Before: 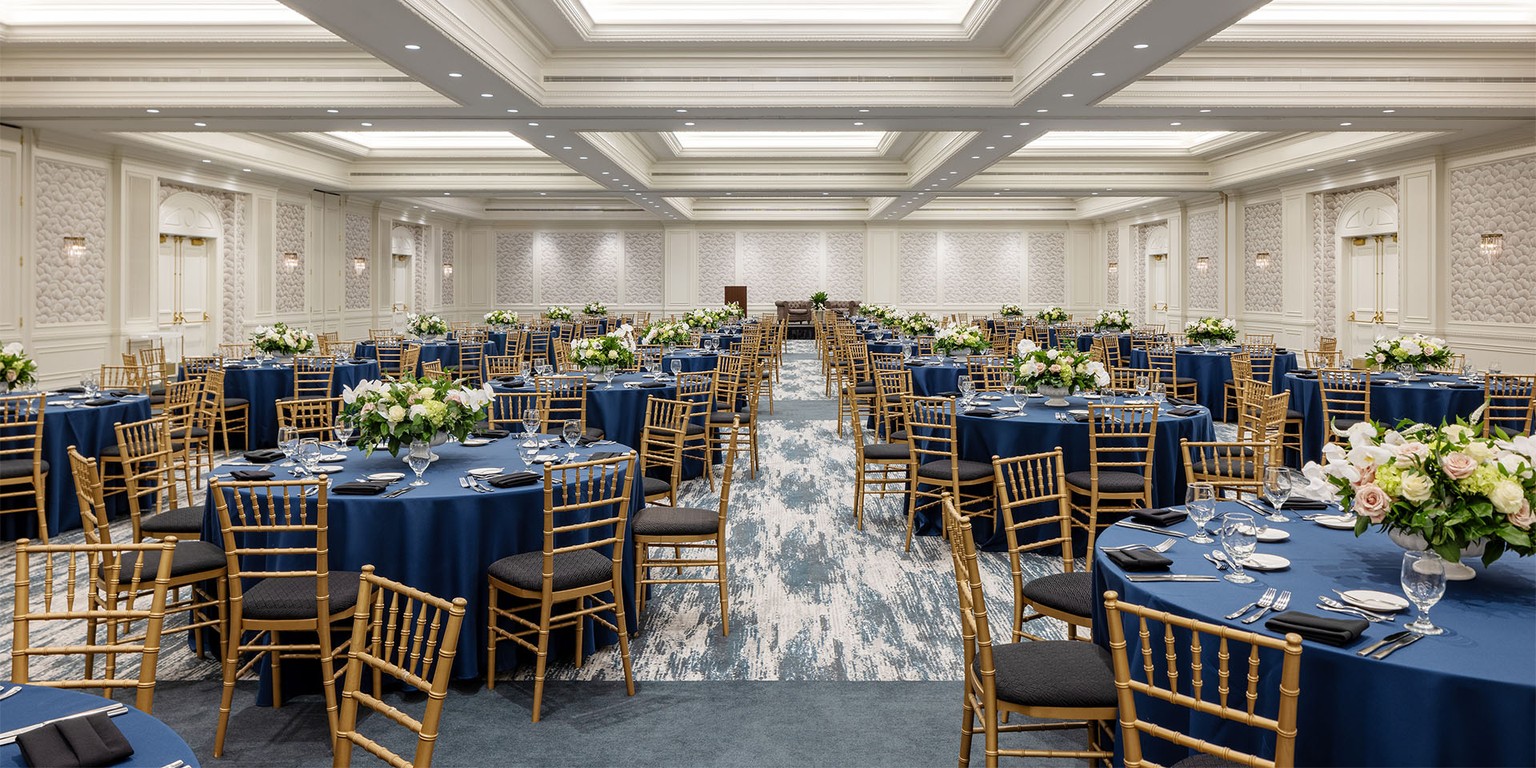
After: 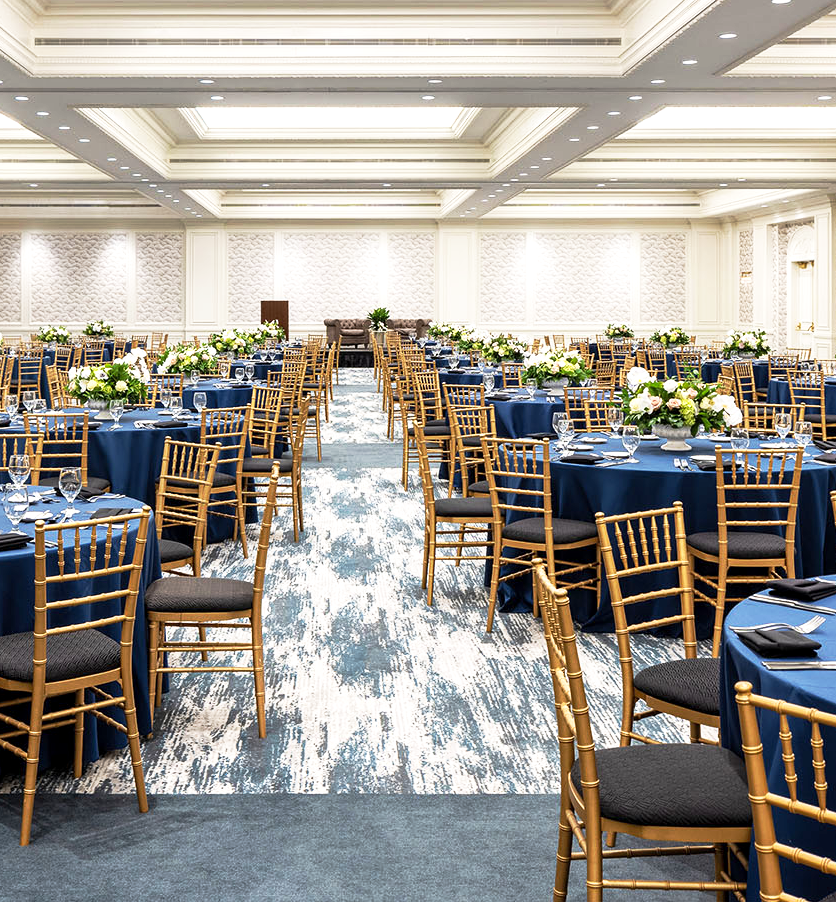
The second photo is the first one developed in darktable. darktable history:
exposure: black level correction 0.001, exposure 0.499 EV, compensate highlight preservation false
crop: left 33.625%, top 5.994%, right 22.823%
levels: mode automatic, levels [0.721, 0.937, 0.997]
color correction: highlights b* -0.053
base curve: curves: ch0 [(0, 0) (0.257, 0.25) (0.482, 0.586) (0.757, 0.871) (1, 1)], preserve colors none
